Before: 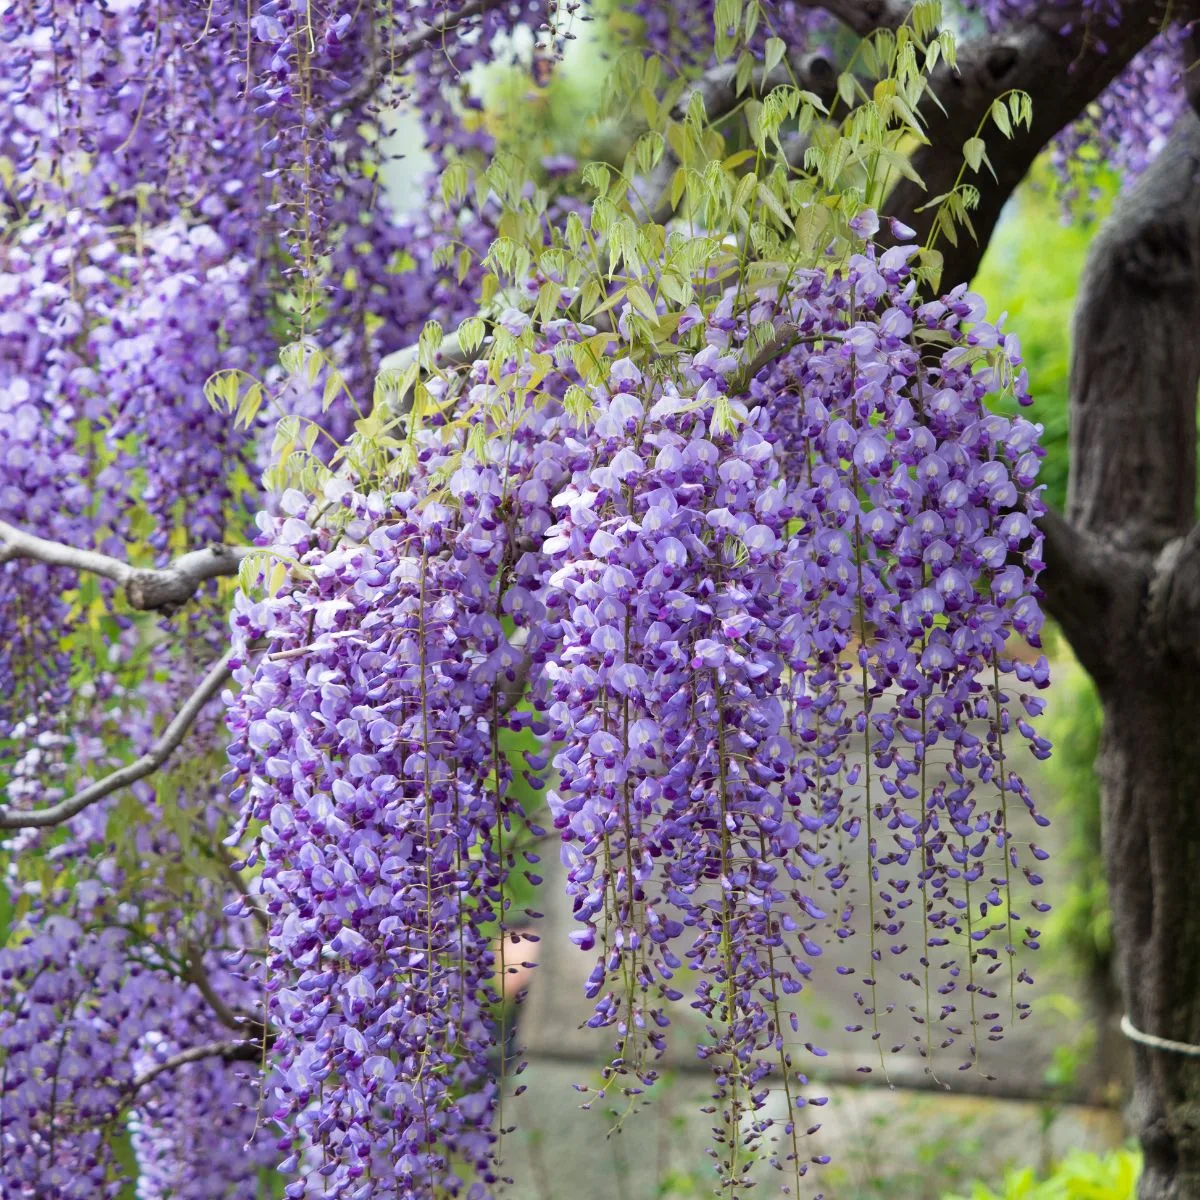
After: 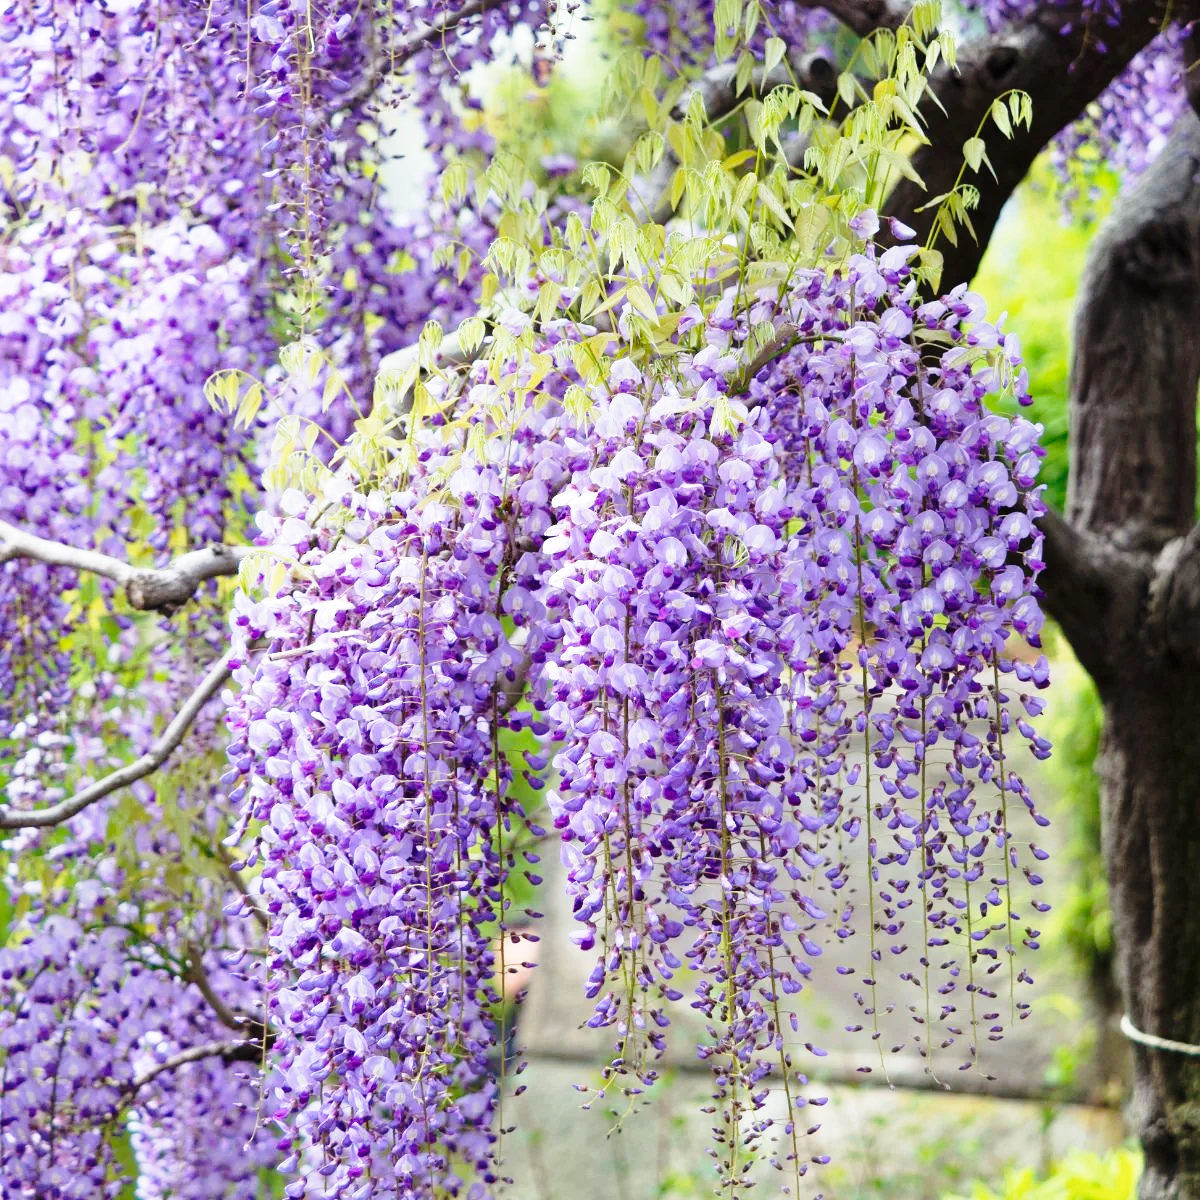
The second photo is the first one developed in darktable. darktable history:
exposure: compensate exposure bias true, compensate highlight preservation false
base curve: curves: ch0 [(0, 0) (0.028, 0.03) (0.121, 0.232) (0.46, 0.748) (0.859, 0.968) (1, 1)], preserve colors none
